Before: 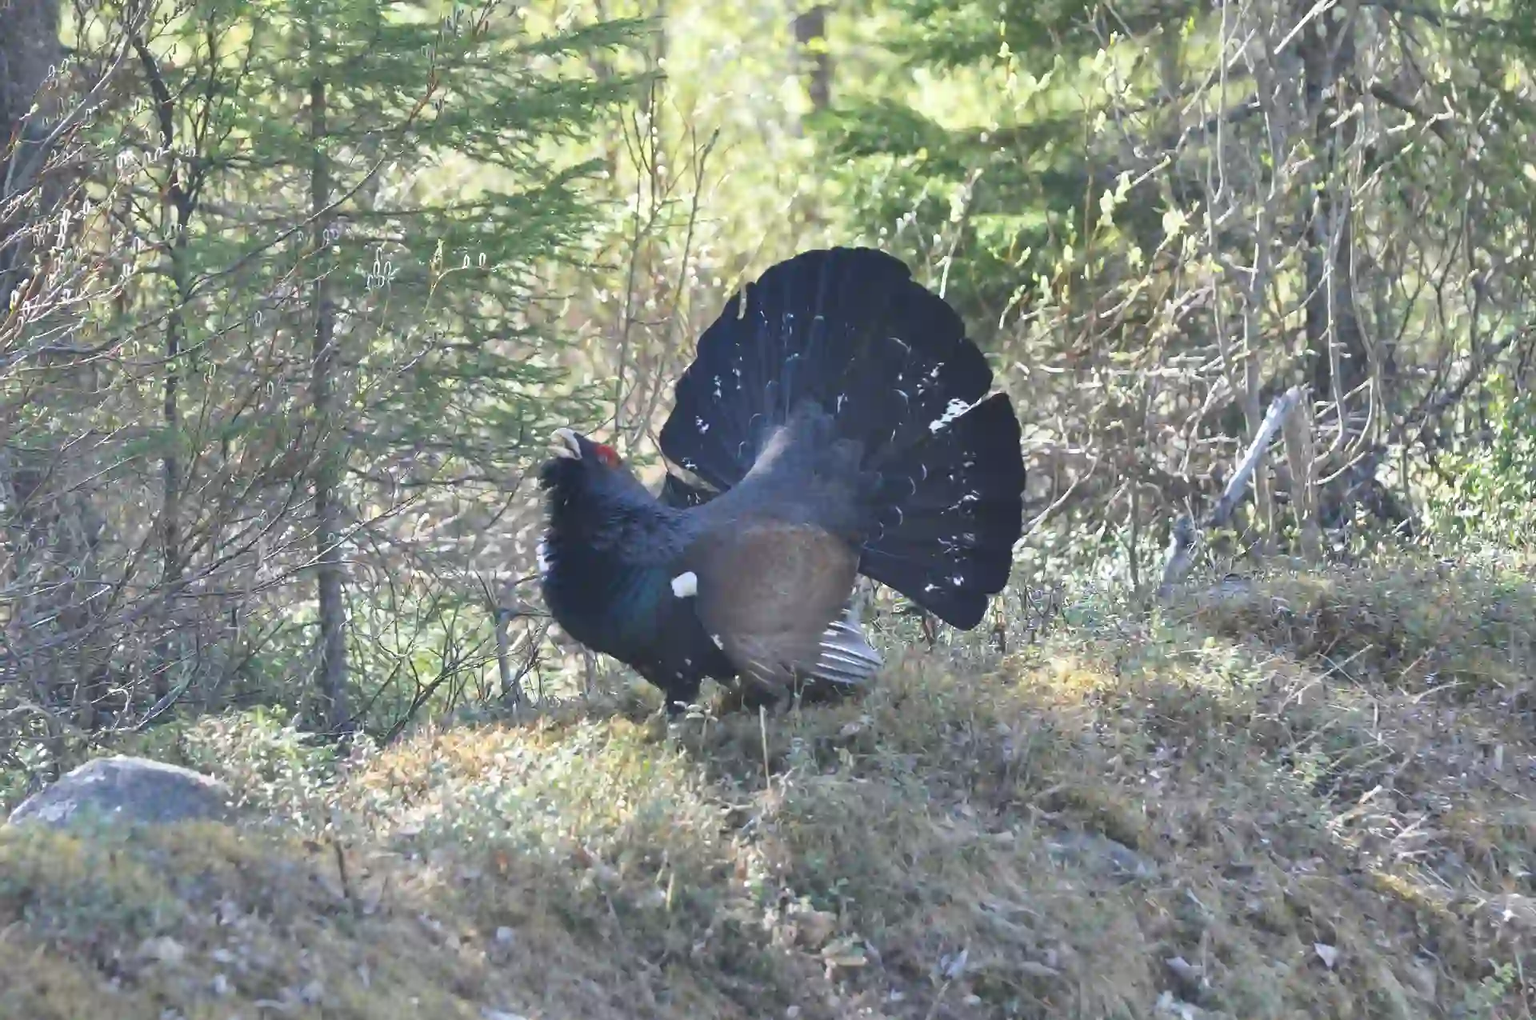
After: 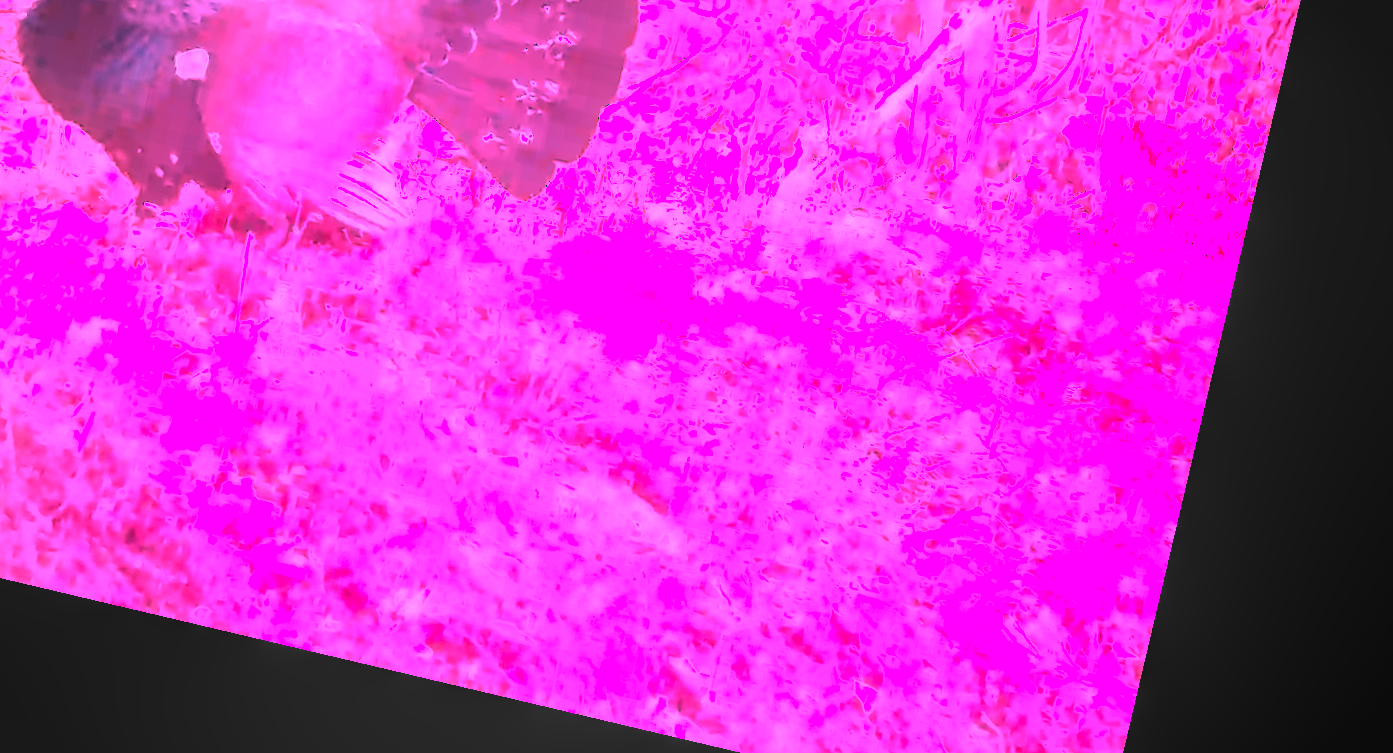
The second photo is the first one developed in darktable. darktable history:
local contrast: on, module defaults
color zones: curves: ch1 [(0.235, 0.558) (0.75, 0.5)]; ch2 [(0.25, 0.462) (0.749, 0.457)], mix 25.94%
vignetting: fall-off start 70.97%, brightness -0.584, saturation -0.118, width/height ratio 1.333
rotate and perspective: rotation 13.27°, automatic cropping off
white balance: red 4.26, blue 1.802
crop and rotate: left 35.509%, top 50.238%, bottom 4.934%
color balance rgb: on, module defaults
